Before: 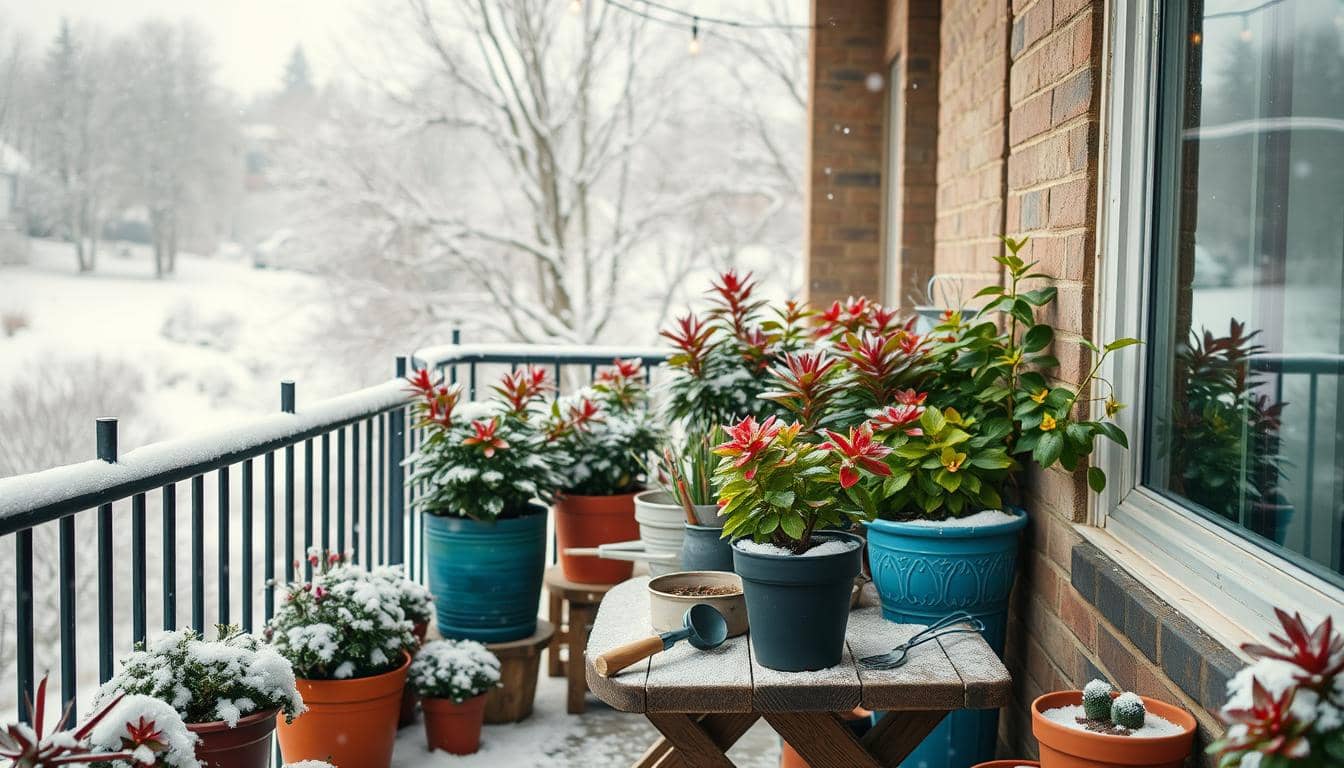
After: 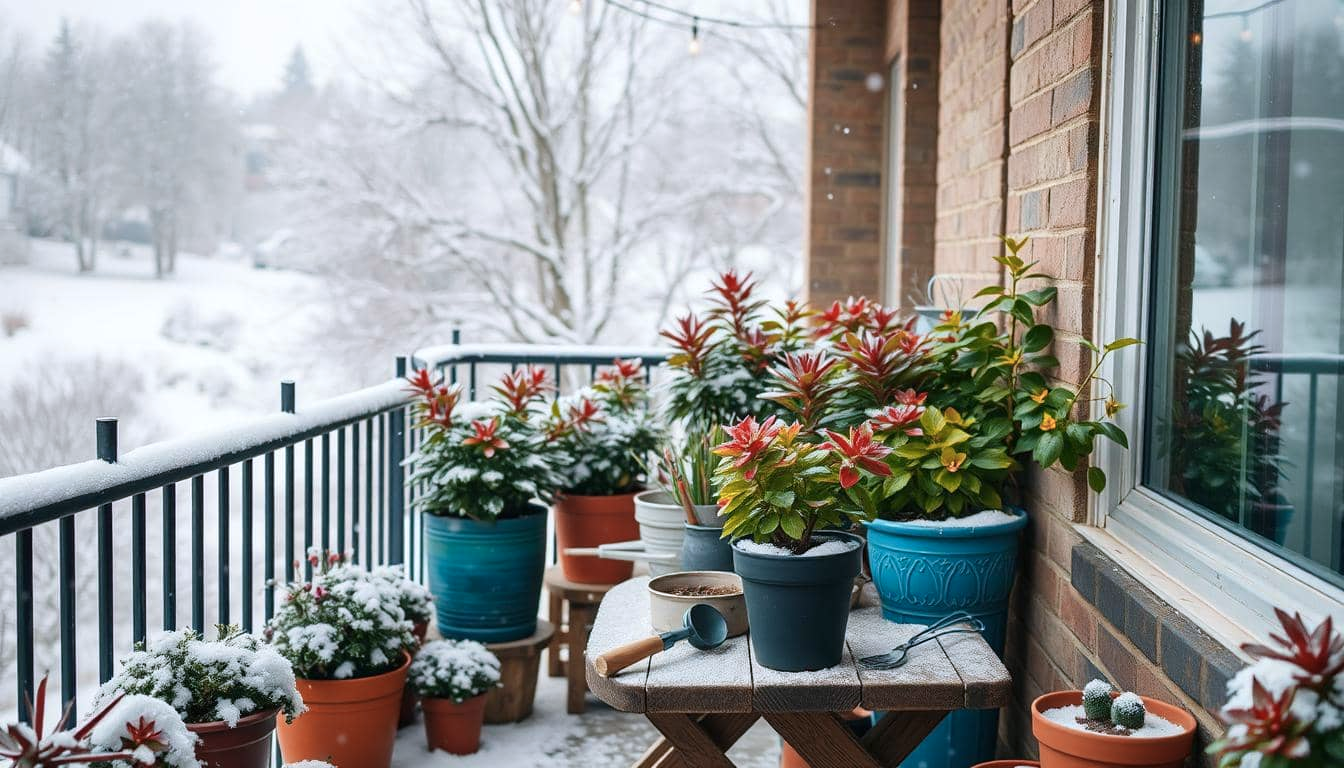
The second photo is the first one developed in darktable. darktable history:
color zones: curves: ch1 [(0, 0.455) (0.063, 0.455) (0.286, 0.495) (0.429, 0.5) (0.571, 0.5) (0.714, 0.5) (0.857, 0.5) (1, 0.455)]; ch2 [(0, 0.532) (0.063, 0.521) (0.233, 0.447) (0.429, 0.489) (0.571, 0.5) (0.714, 0.5) (0.857, 0.5) (1, 0.532)]
color calibration: illuminant as shot in camera, x 0.358, y 0.373, temperature 4628.91 K
